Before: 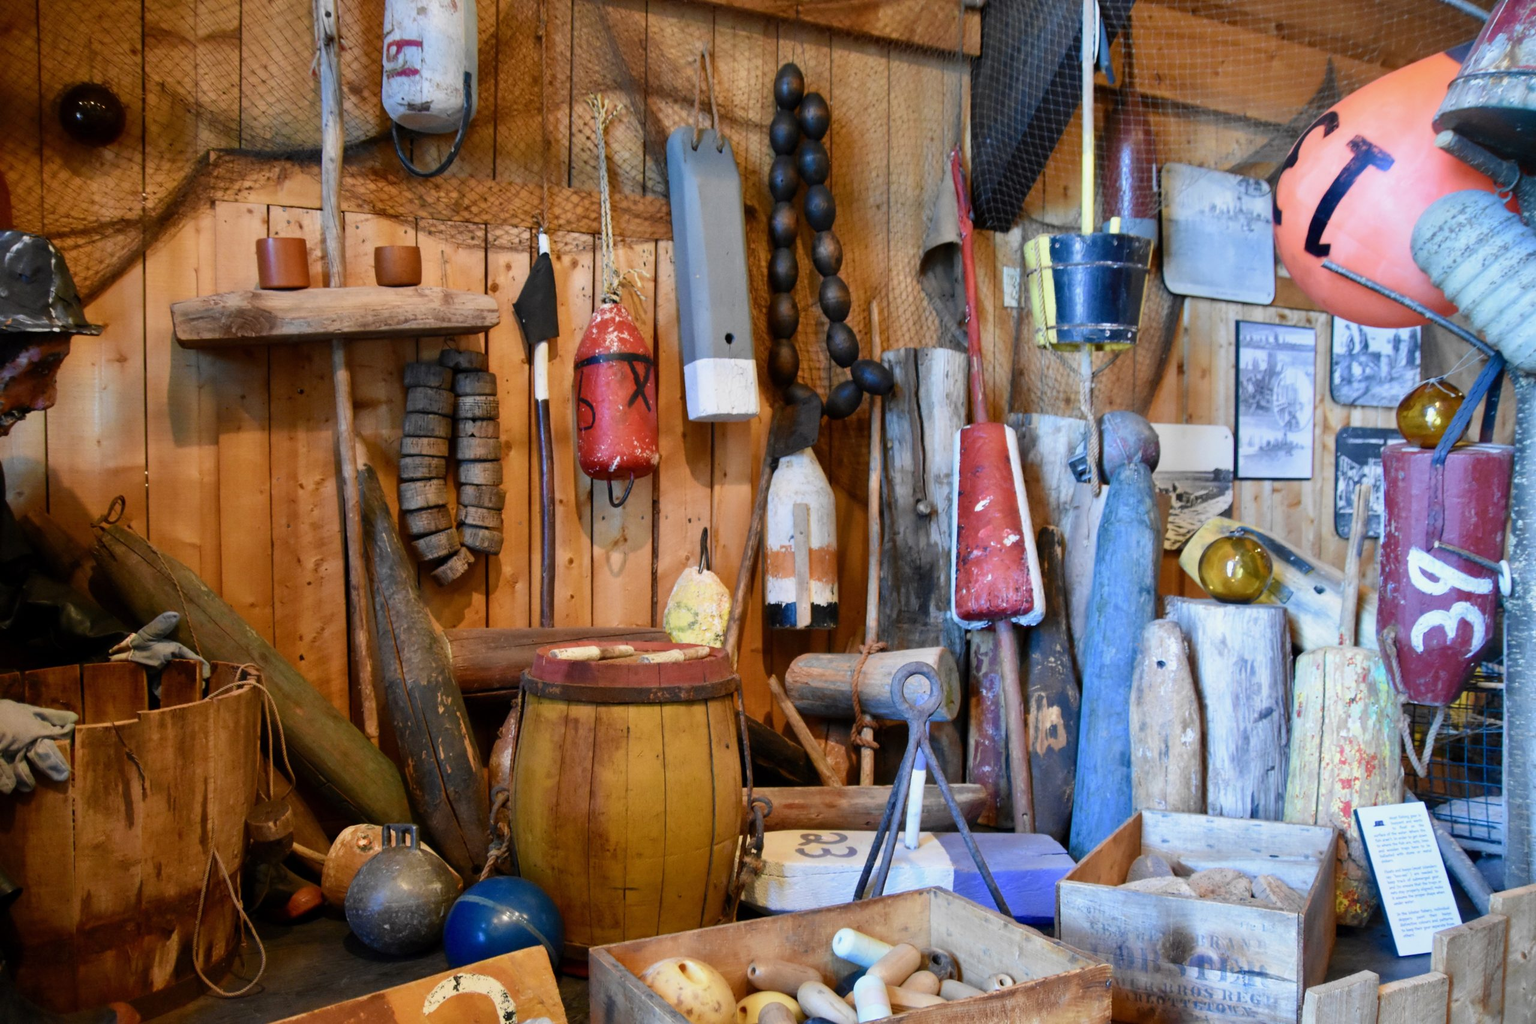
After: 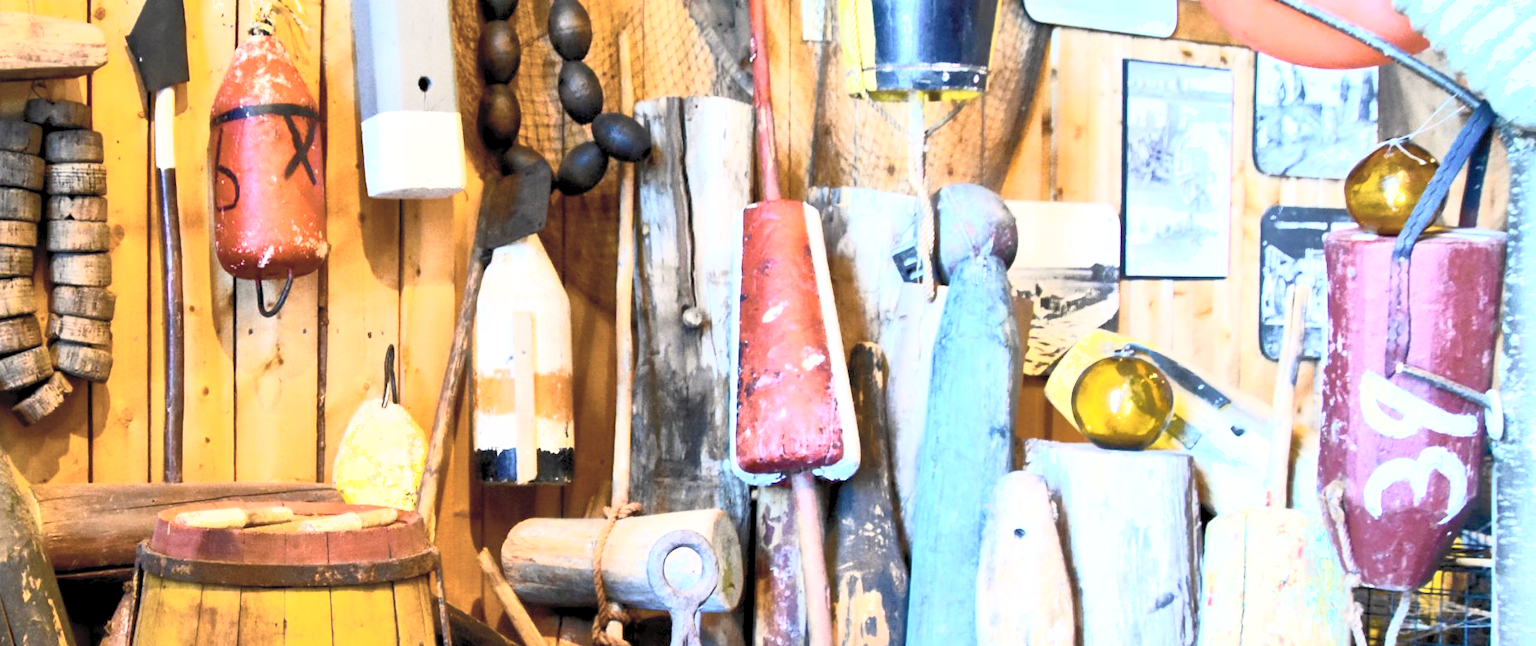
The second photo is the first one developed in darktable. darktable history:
crop and rotate: left 27.496%, top 27.153%, bottom 27.039%
color balance rgb: shadows lift › chroma 0.678%, shadows lift › hue 110.86°, highlights gain › chroma 3.074%, highlights gain › hue 73.28°, perceptual saturation grading › global saturation 30.145%, perceptual brilliance grading › global brilliance -1.197%, perceptual brilliance grading › highlights -1.772%, perceptual brilliance grading › mid-tones -1.278%, perceptual brilliance grading › shadows -0.686%, global vibrance 12.877%
contrast brightness saturation: contrast 0.557, brightness 0.565, saturation -0.339
exposure: exposure 0.949 EV, compensate highlight preservation false
shadows and highlights: on, module defaults
